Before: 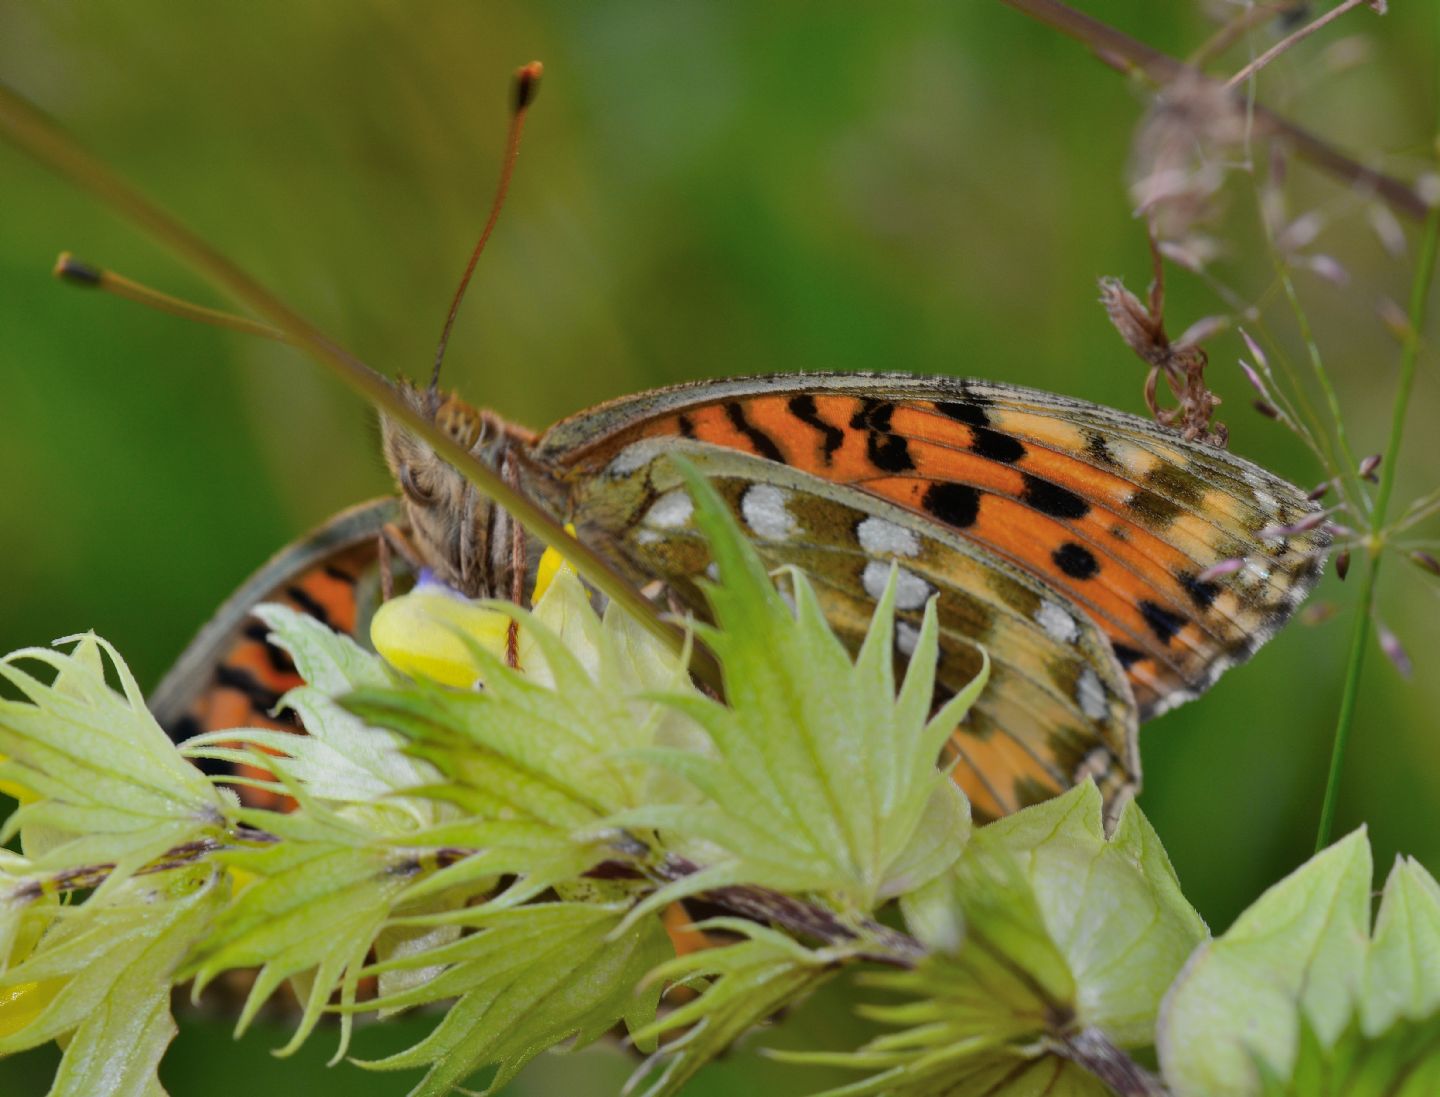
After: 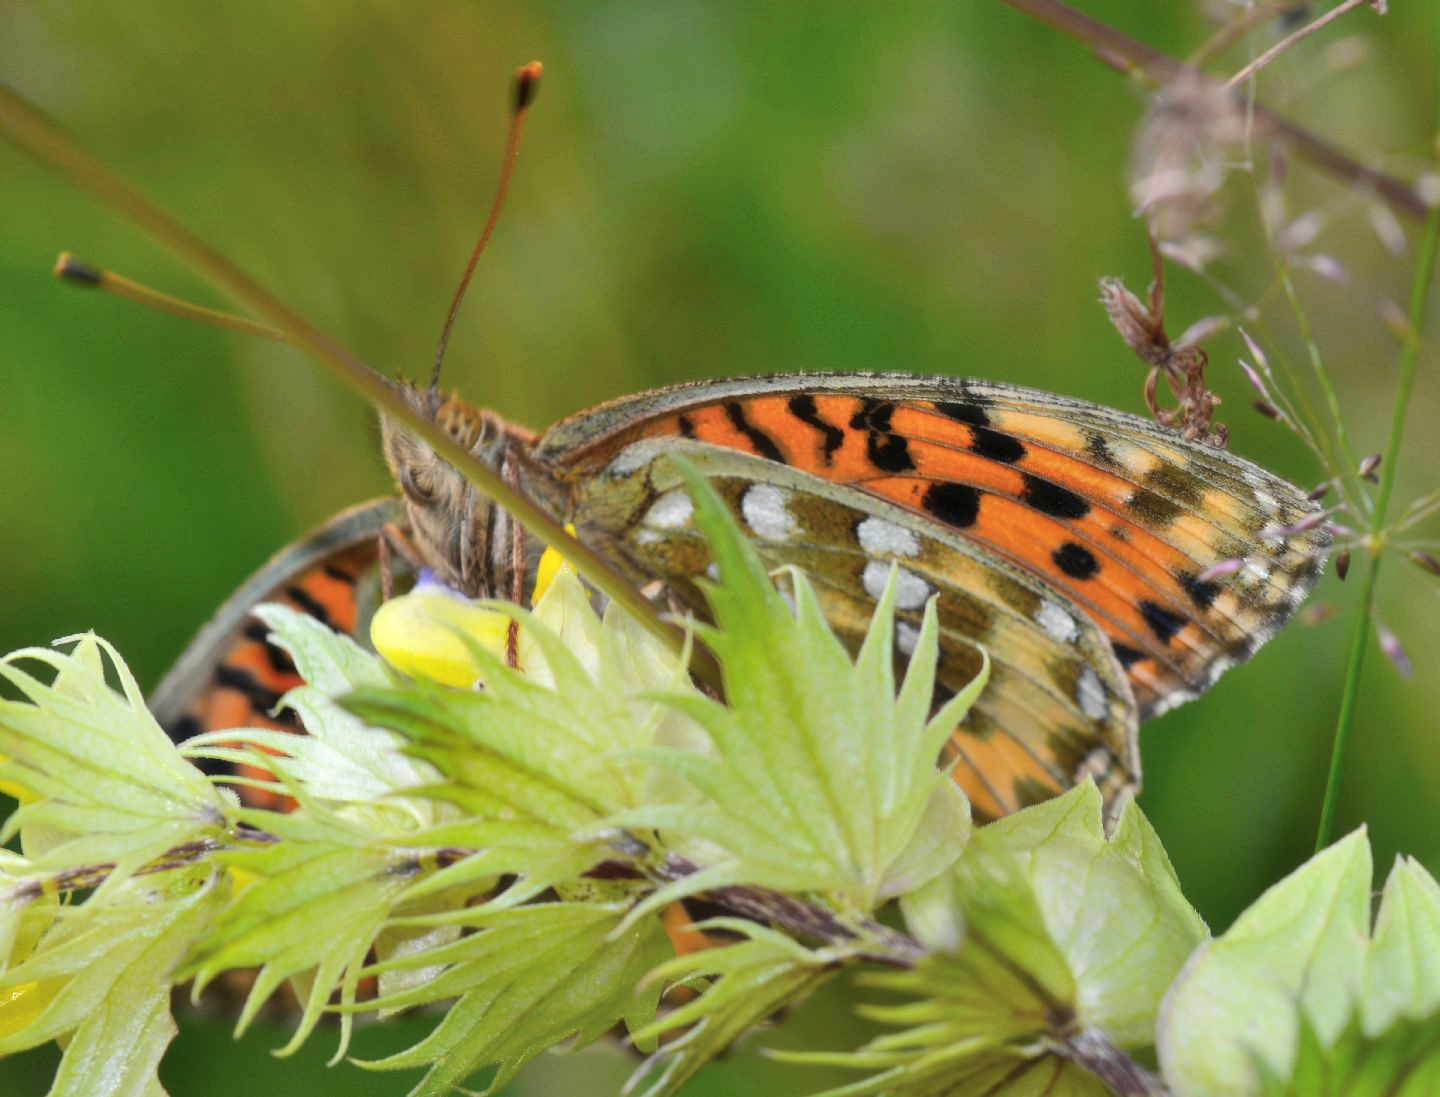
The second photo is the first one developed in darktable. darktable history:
exposure: black level correction 0, exposure 0.5 EV, compensate exposure bias true, compensate highlight preservation false
haze removal: strength -0.1, adaptive false
